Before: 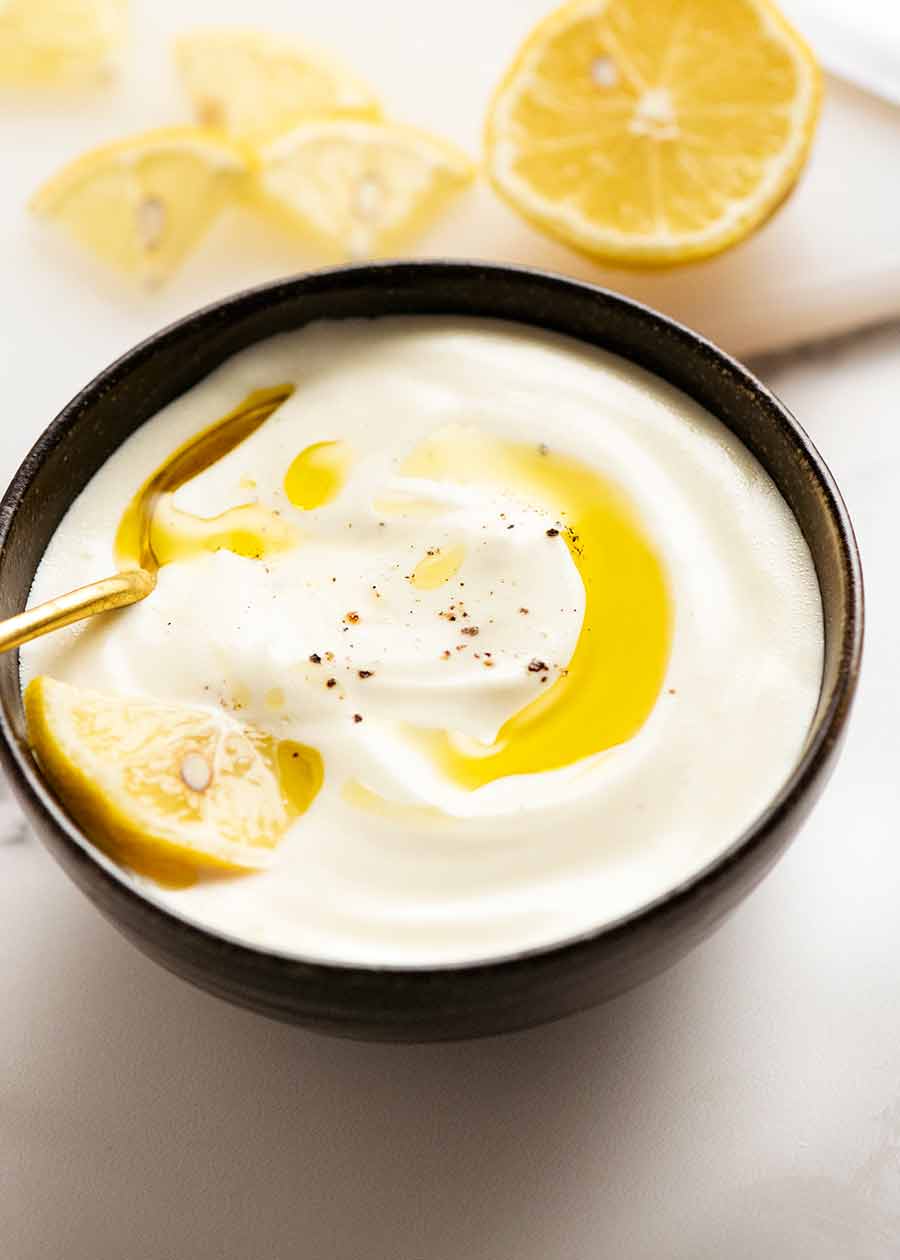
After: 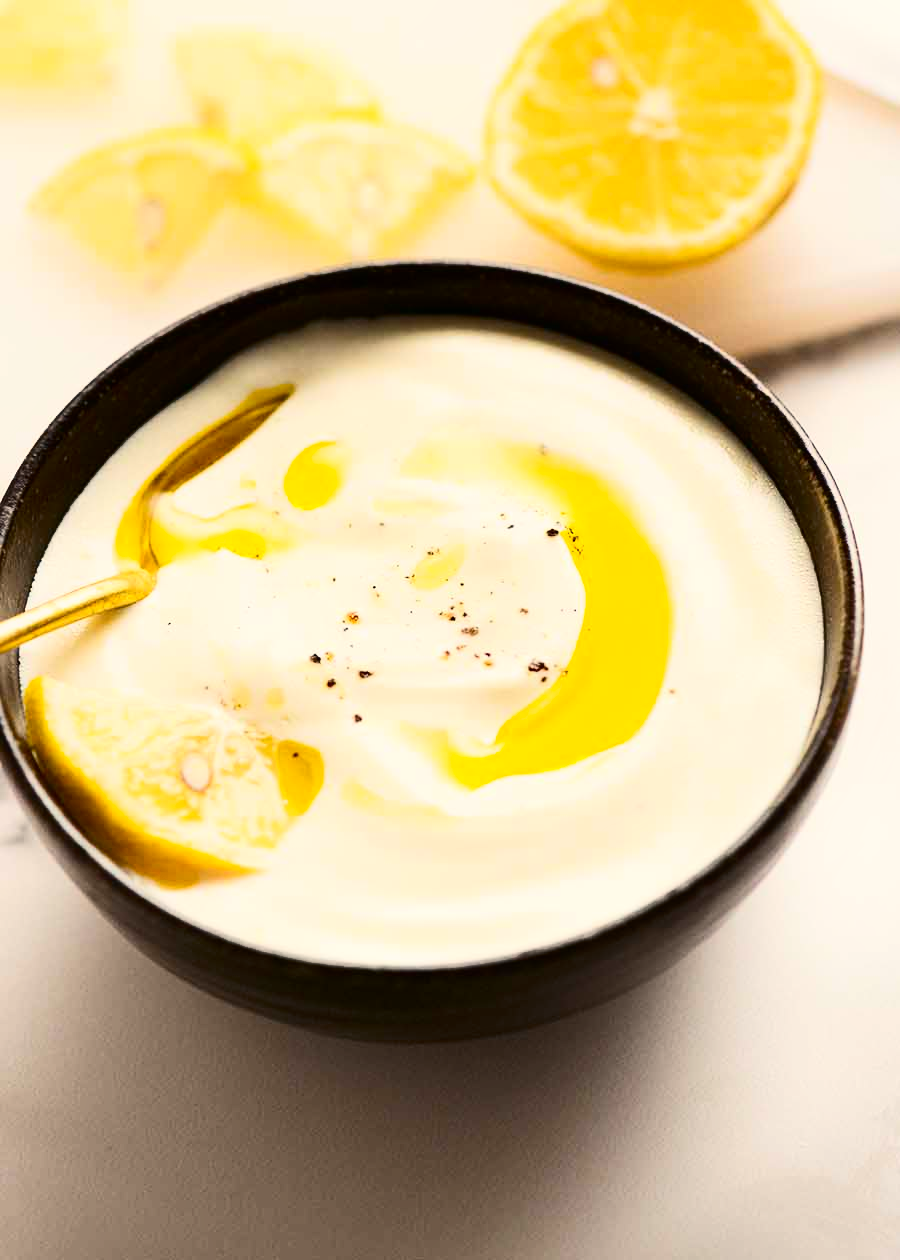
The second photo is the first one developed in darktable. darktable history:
contrast brightness saturation: contrast 0.275
contrast equalizer: octaves 7, y [[0.6 ×6], [0.55 ×6], [0 ×6], [0 ×6], [0 ×6]], mix -0.349
color balance rgb: highlights gain › chroma 2.153%, highlights gain › hue 74.97°, perceptual saturation grading › global saturation 18.652%
exposure: exposure -0.025 EV, compensate highlight preservation false
